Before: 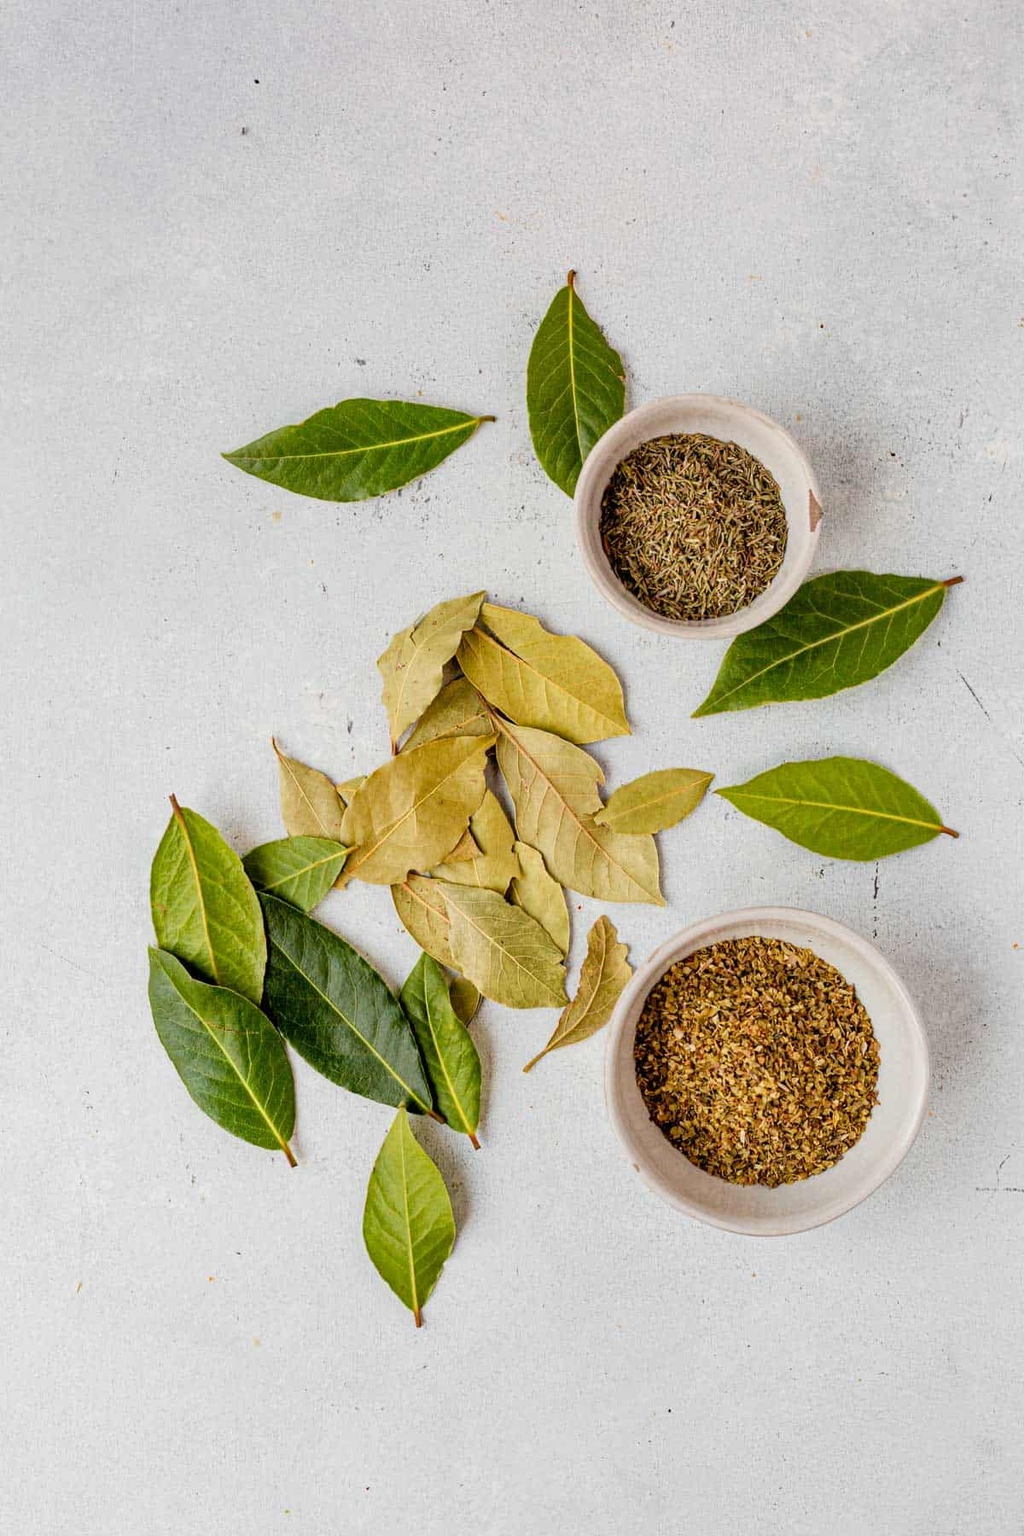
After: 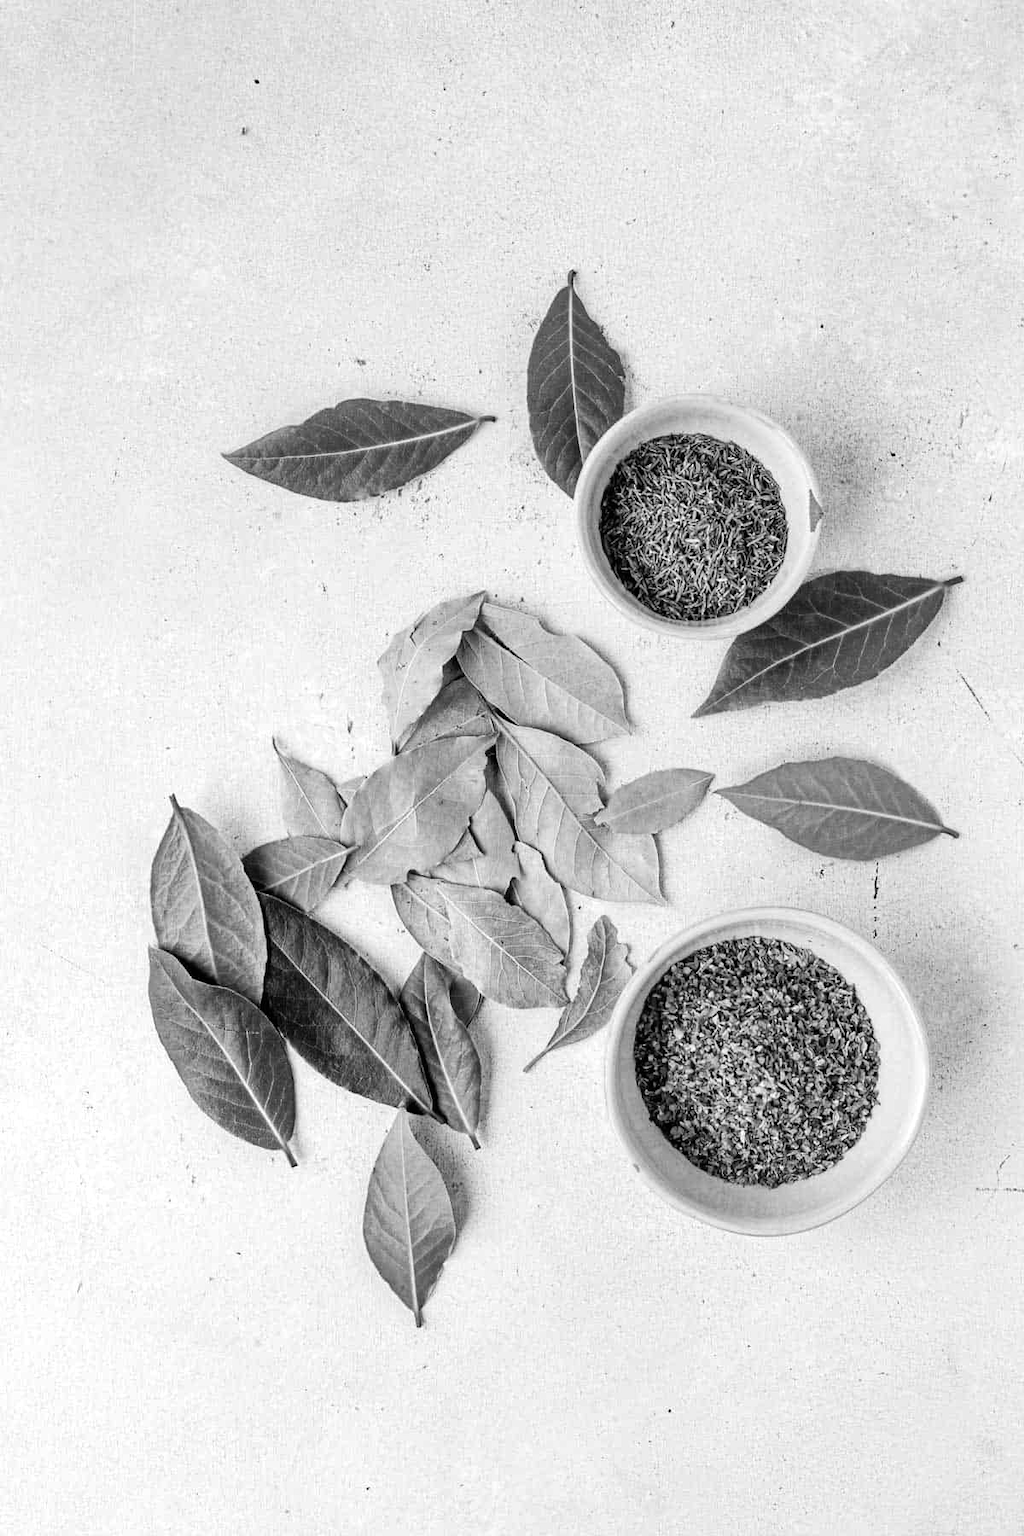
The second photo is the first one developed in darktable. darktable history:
monochrome: on, module defaults
tone equalizer: -8 EV -0.417 EV, -7 EV -0.389 EV, -6 EV -0.333 EV, -5 EV -0.222 EV, -3 EV 0.222 EV, -2 EV 0.333 EV, -1 EV 0.389 EV, +0 EV 0.417 EV, edges refinement/feathering 500, mask exposure compensation -1.57 EV, preserve details no
